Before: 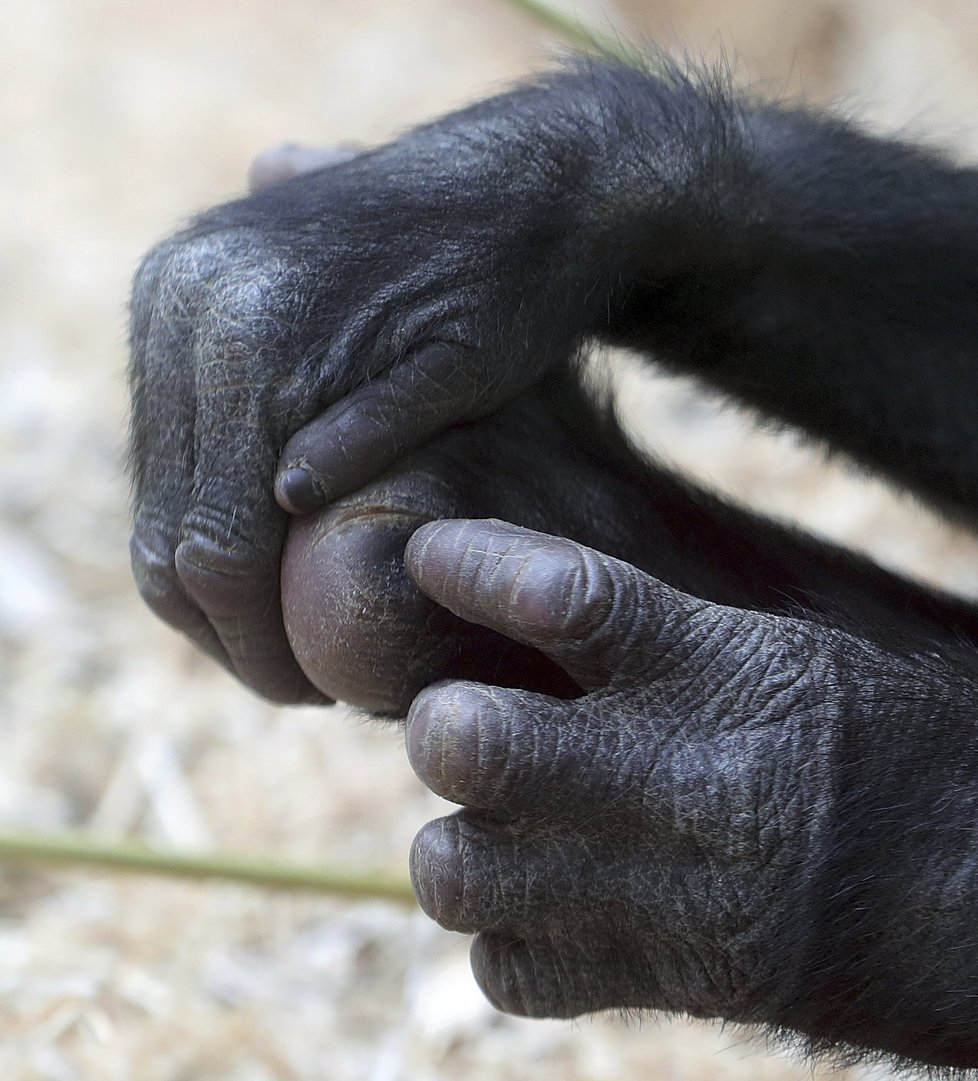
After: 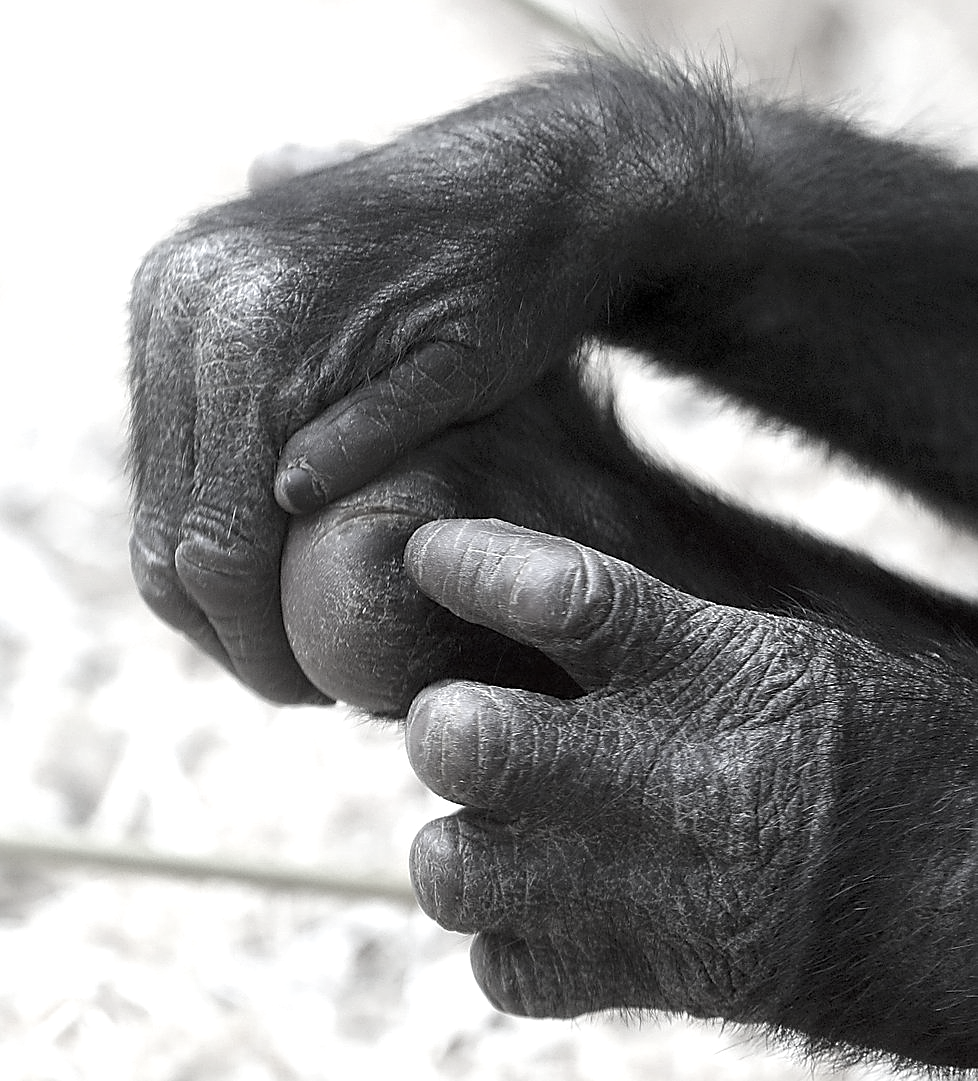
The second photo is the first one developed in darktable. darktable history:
sharpen: on, module defaults
color correction: highlights b* -0.053, saturation 0.17
exposure: exposure 0.564 EV, compensate exposure bias true, compensate highlight preservation false
tone equalizer: on, module defaults
tone curve: preserve colors none
